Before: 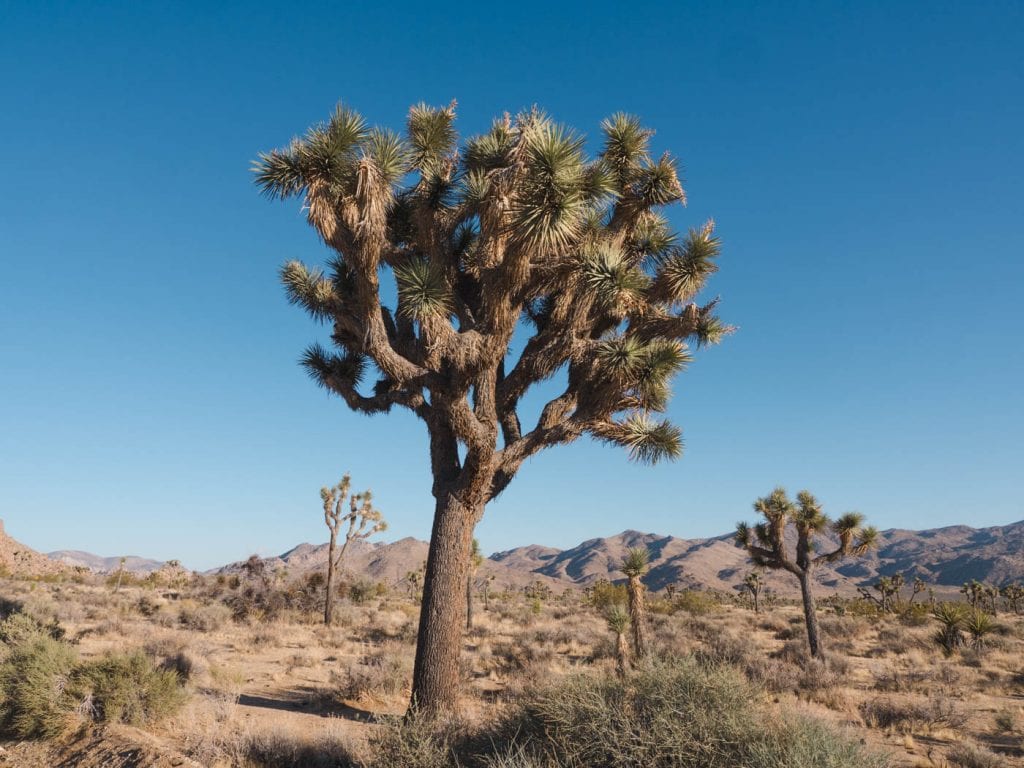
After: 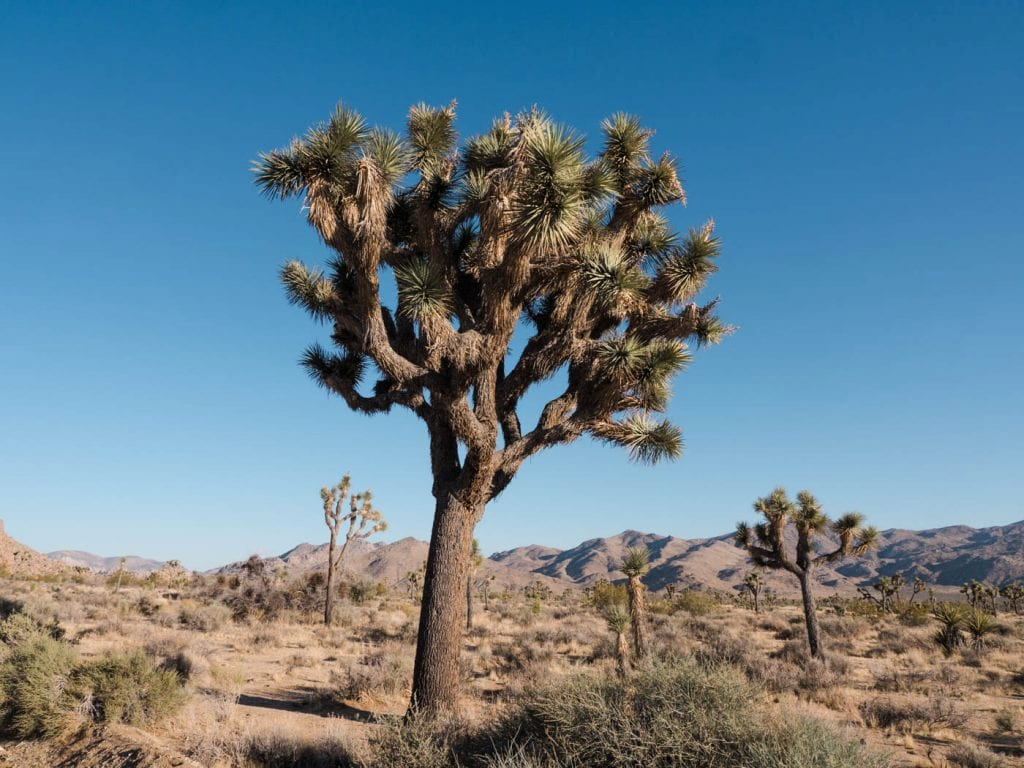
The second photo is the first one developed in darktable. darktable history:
filmic rgb: black relative exposure -11.97 EV, white relative exposure 2.81 EV, target black luminance 0%, hardness 8.11, latitude 70.83%, contrast 1.137, highlights saturation mix 10.72%, shadows ↔ highlights balance -0.387%, color science v6 (2022)
